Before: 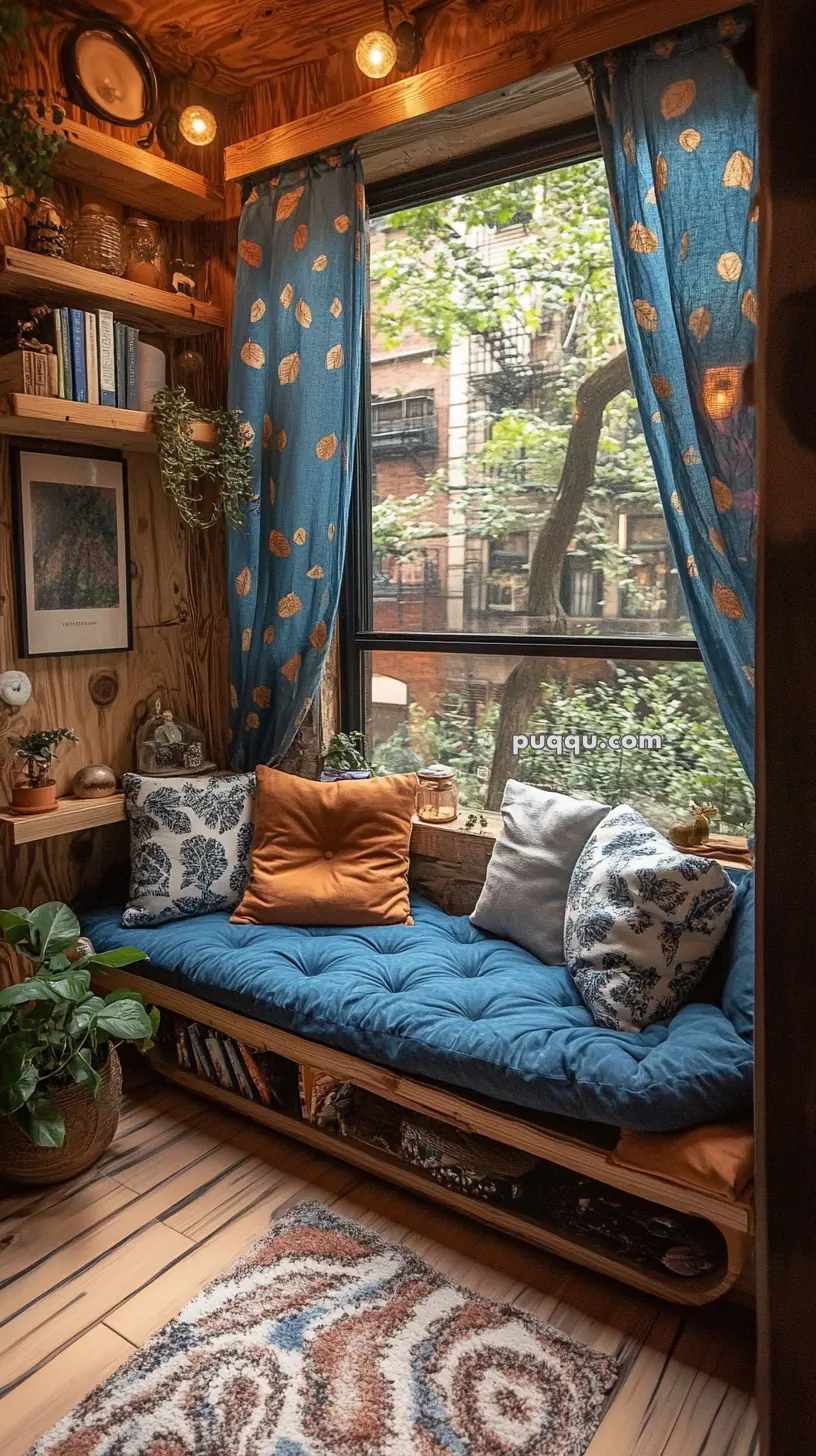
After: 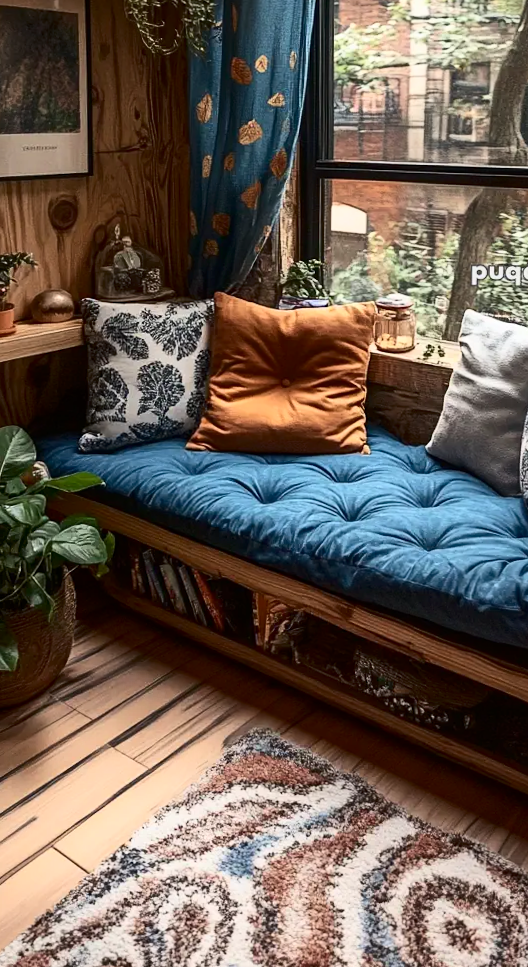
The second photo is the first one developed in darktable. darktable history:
crop and rotate: angle -0.802°, left 3.924%, top 31.929%, right 29.703%
contrast brightness saturation: contrast 0.291
